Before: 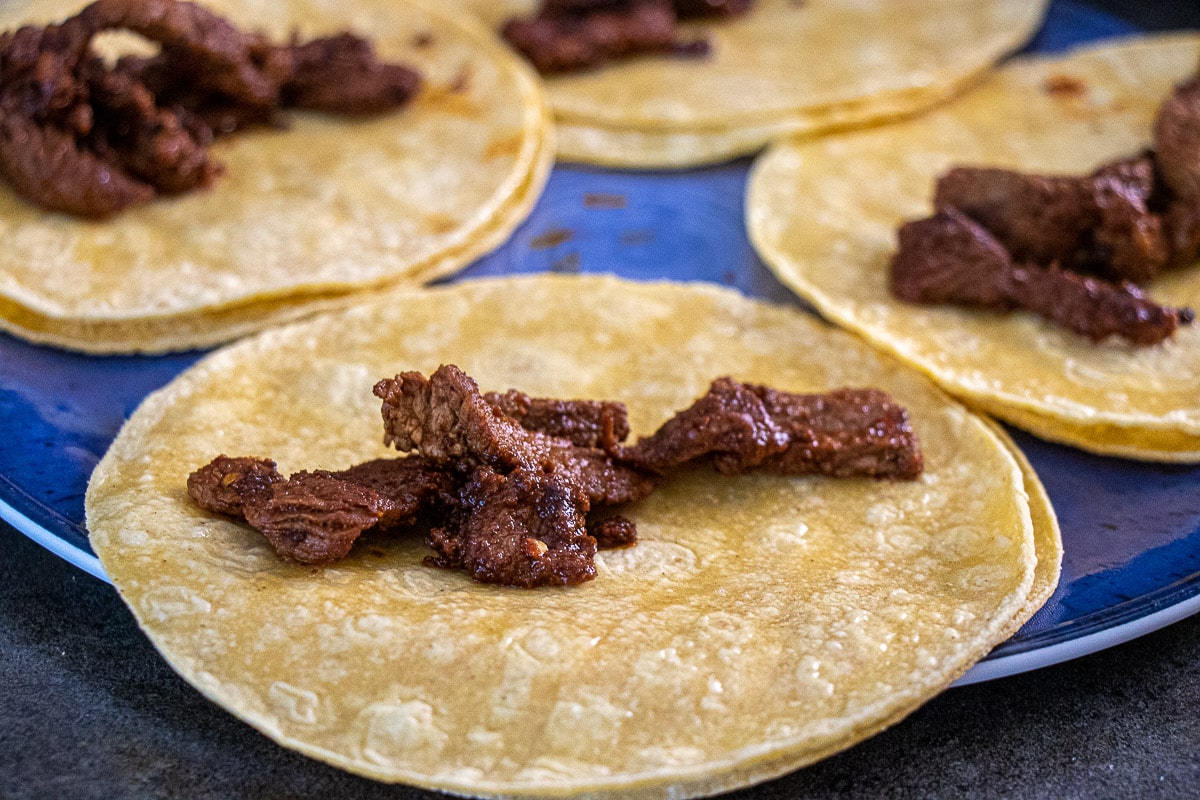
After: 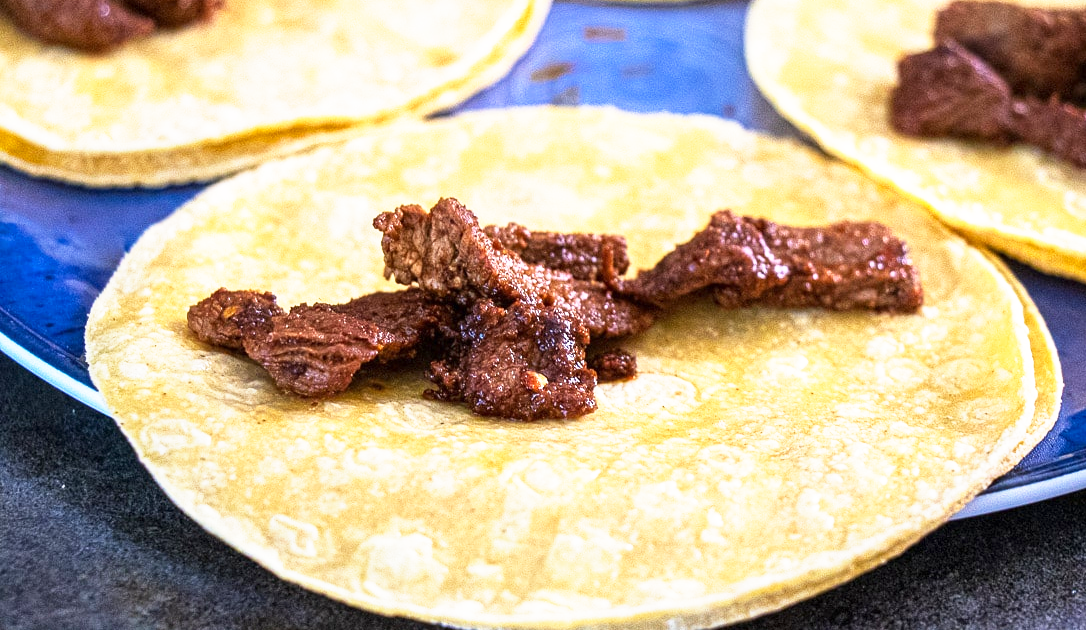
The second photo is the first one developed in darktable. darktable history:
crop: top 20.916%, right 9.437%, bottom 0.316%
base curve: curves: ch0 [(0, 0) (0.495, 0.917) (1, 1)], preserve colors none
